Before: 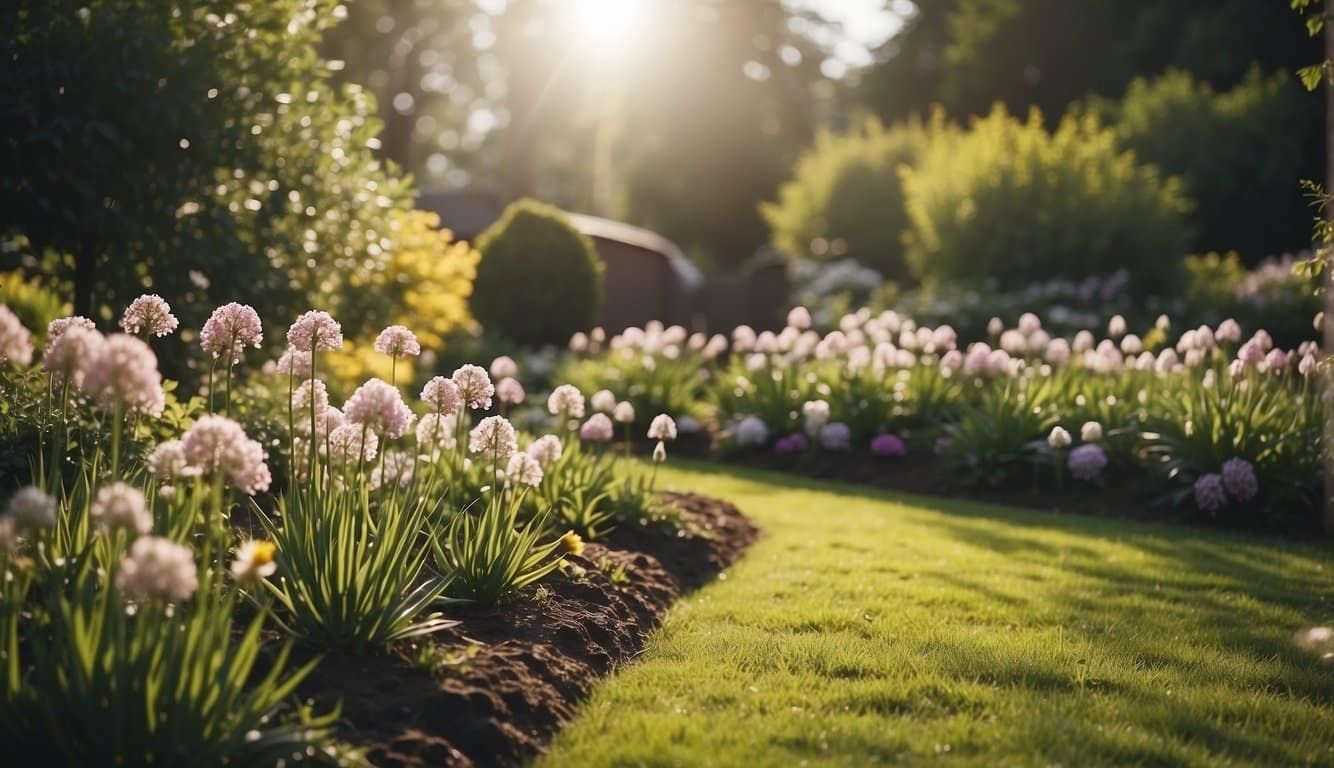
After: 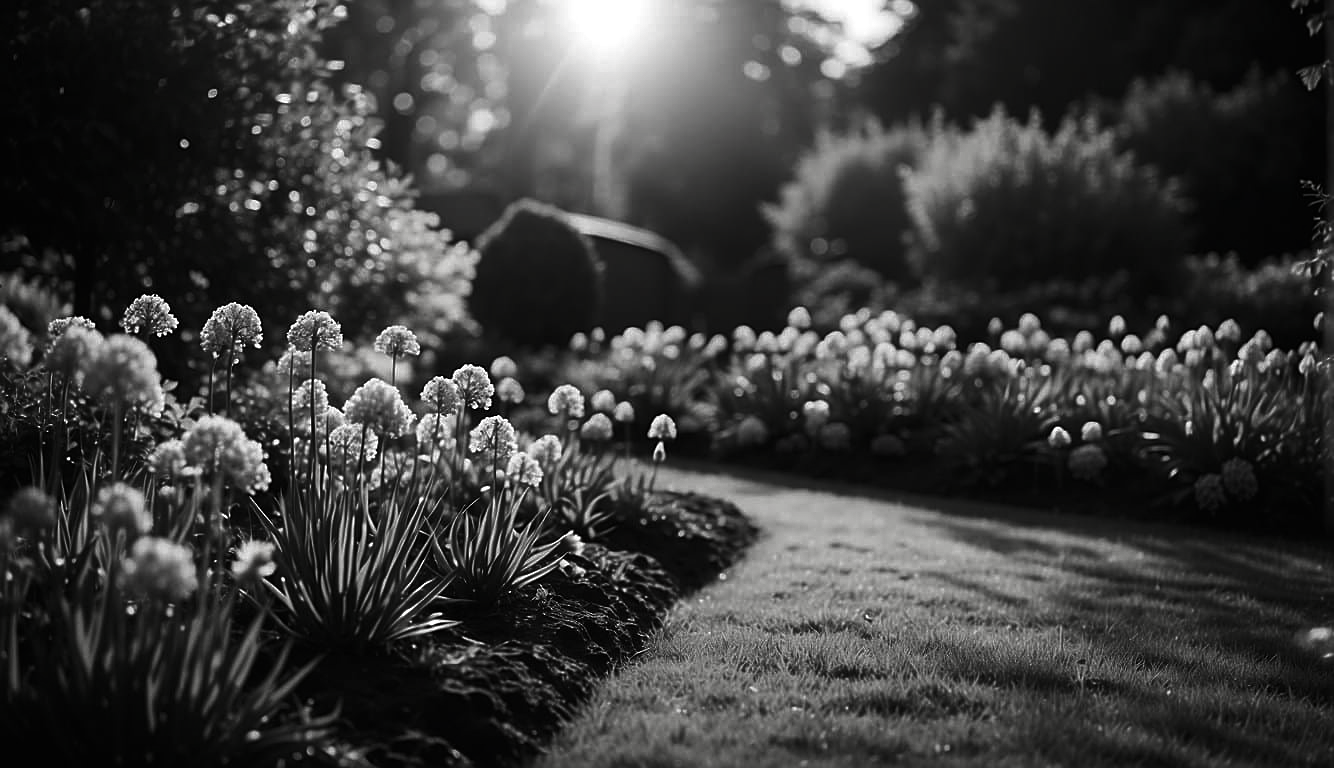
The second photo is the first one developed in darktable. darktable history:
levels: gray 50.88%, levels [0, 0.435, 0.917]
sharpen: on, module defaults
contrast brightness saturation: contrast -0.035, brightness -0.582, saturation -0.985
